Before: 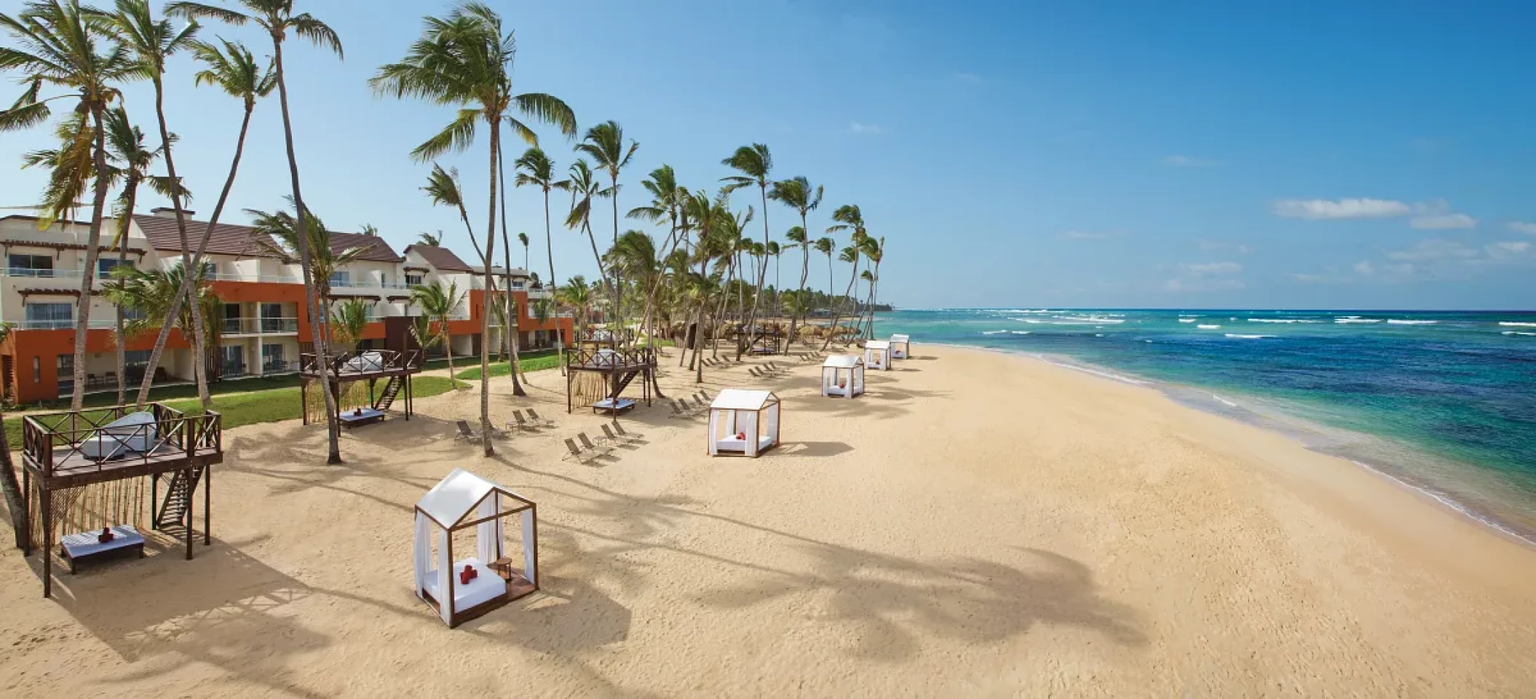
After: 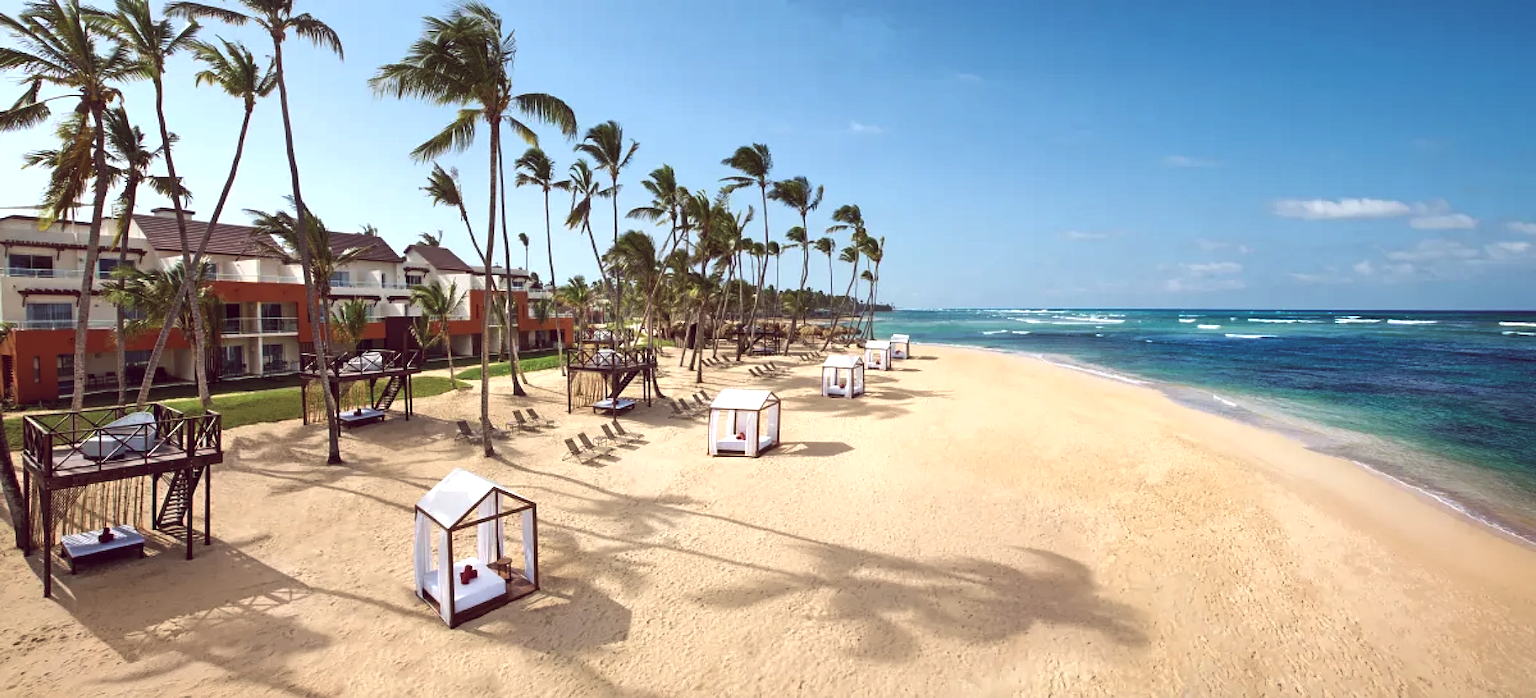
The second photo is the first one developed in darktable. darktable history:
shadows and highlights: shadows 25.27, highlights -25.24
color balance rgb: global offset › chroma 0.278%, global offset › hue 320.21°, perceptual saturation grading › global saturation -0.132%, perceptual brilliance grading › highlights 14.504%, perceptual brilliance grading › mid-tones -5.459%, perceptual brilliance grading › shadows -26.147%, global vibrance 6.617%, contrast 12.448%, saturation formula JzAzBz (2021)
